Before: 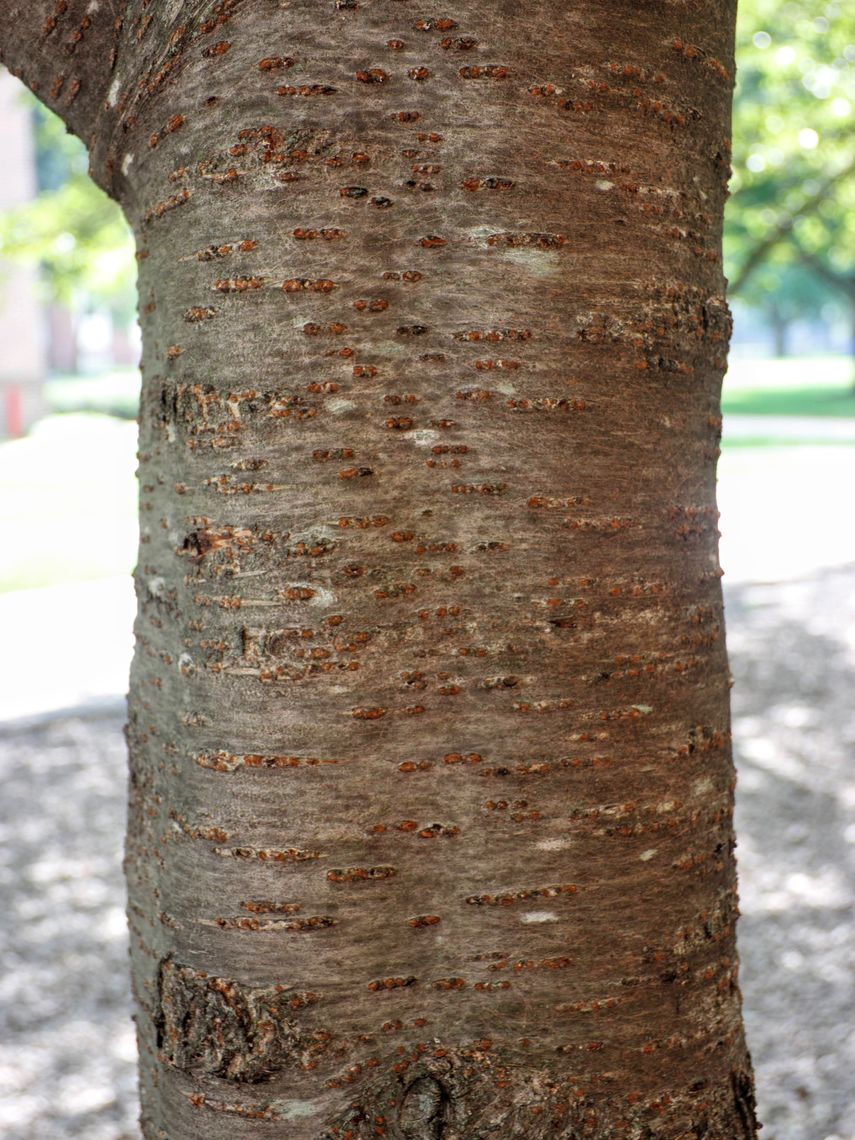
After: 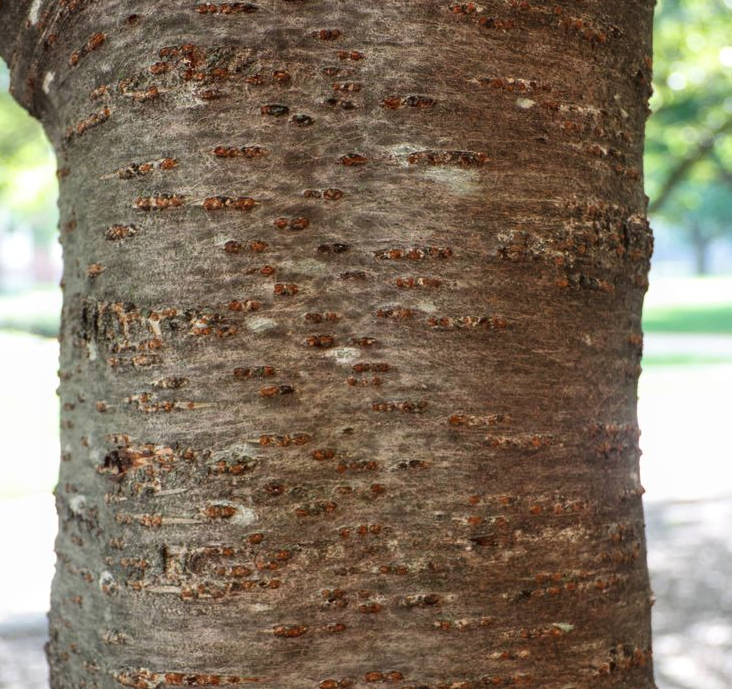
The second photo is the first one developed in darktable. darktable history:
tone curve: curves: ch0 [(0, 0.032) (0.181, 0.156) (0.751, 0.762) (1, 1)], color space Lab, linked channels, preserve colors none
crop and rotate: left 9.345%, top 7.22%, right 4.982%, bottom 32.331%
